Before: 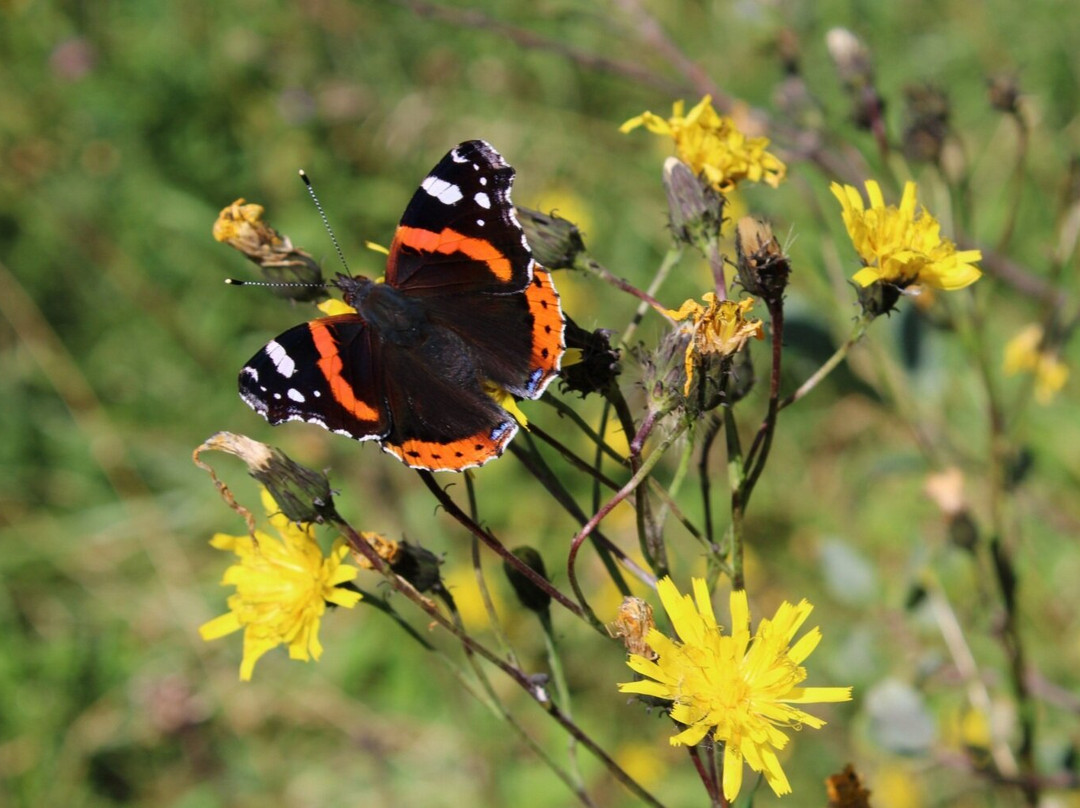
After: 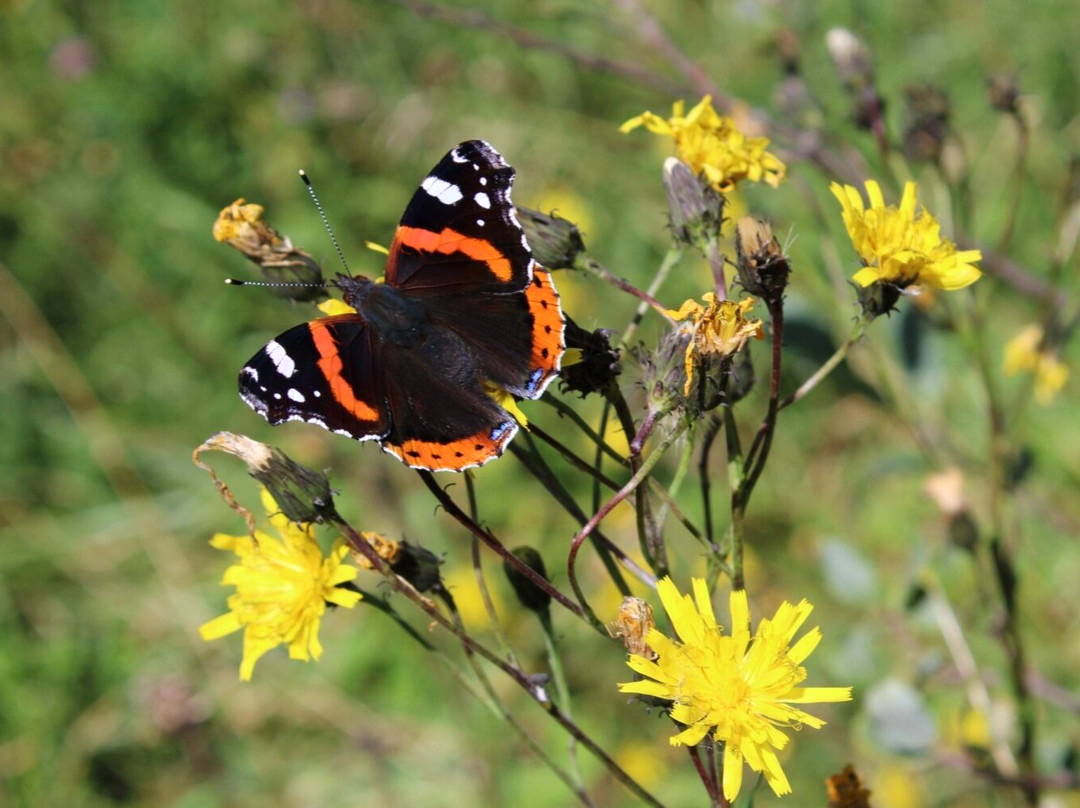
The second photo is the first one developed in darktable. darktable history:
tone equalizer: on, module defaults
levels: levels [0, 0.48, 0.961]
white balance: red 0.976, blue 1.04
